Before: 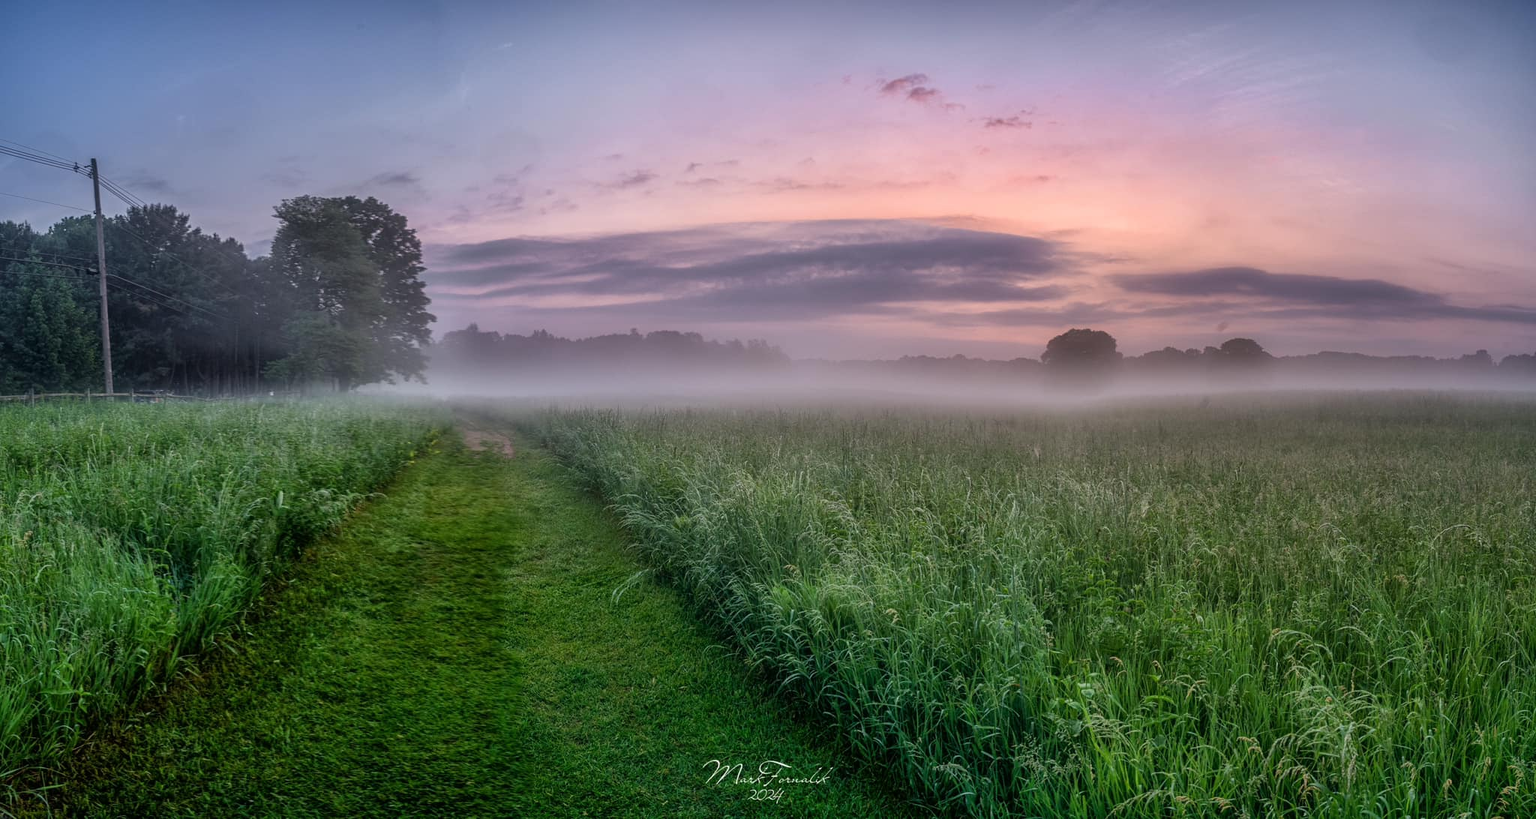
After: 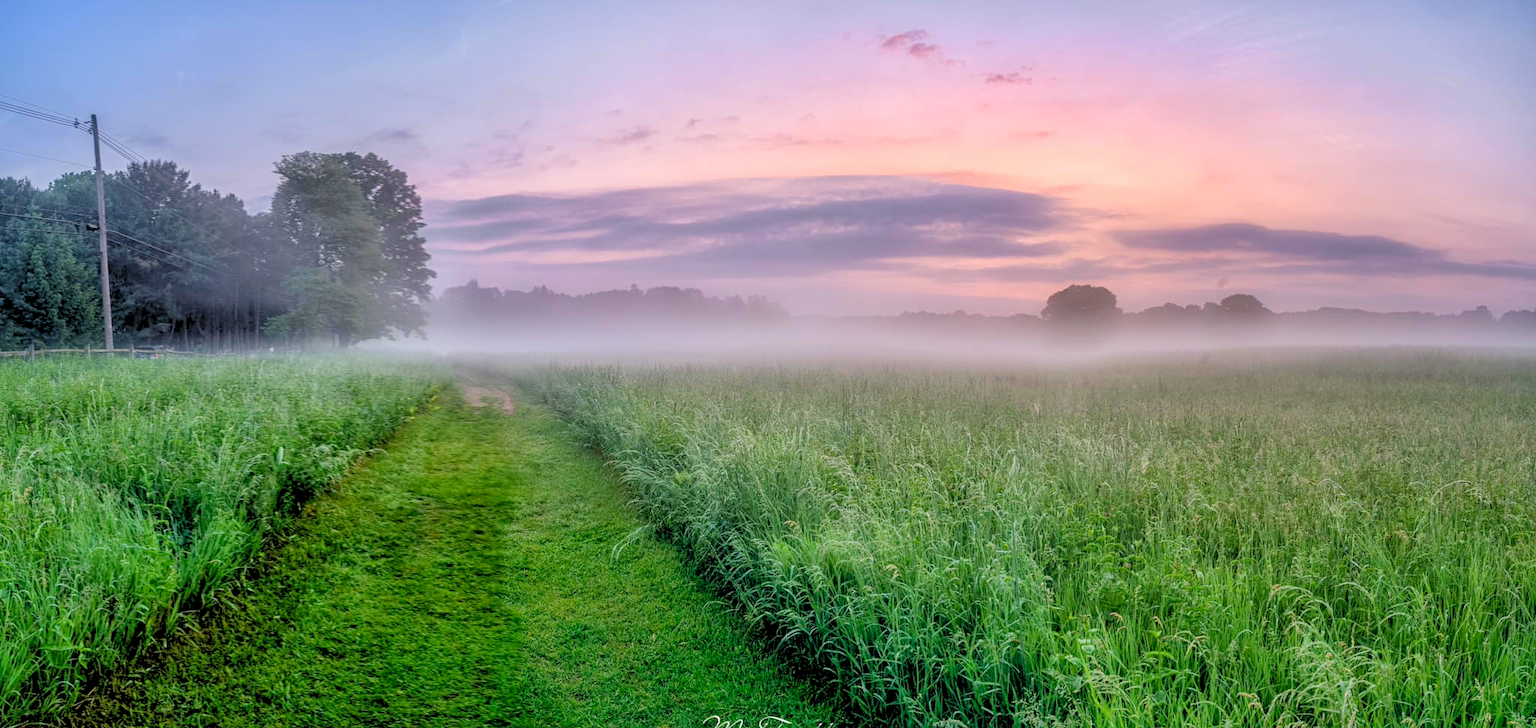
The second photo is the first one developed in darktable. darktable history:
shadows and highlights: shadows 25.48, highlights -25.84
levels: levels [0.072, 0.414, 0.976]
crop and rotate: top 5.433%, bottom 5.643%
